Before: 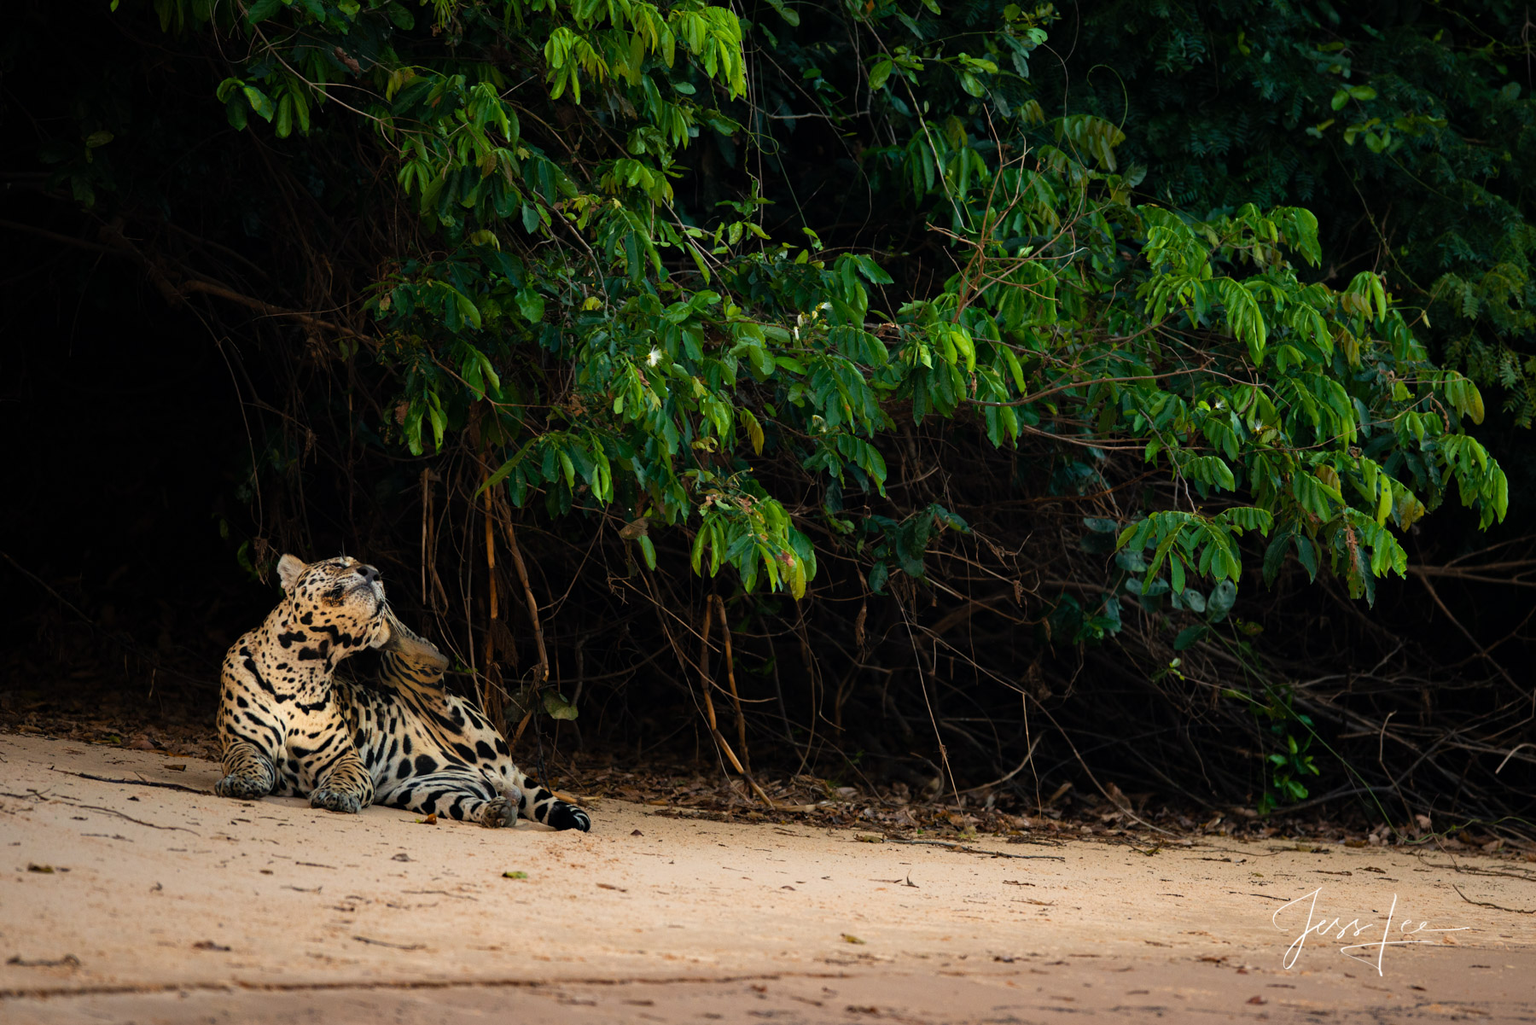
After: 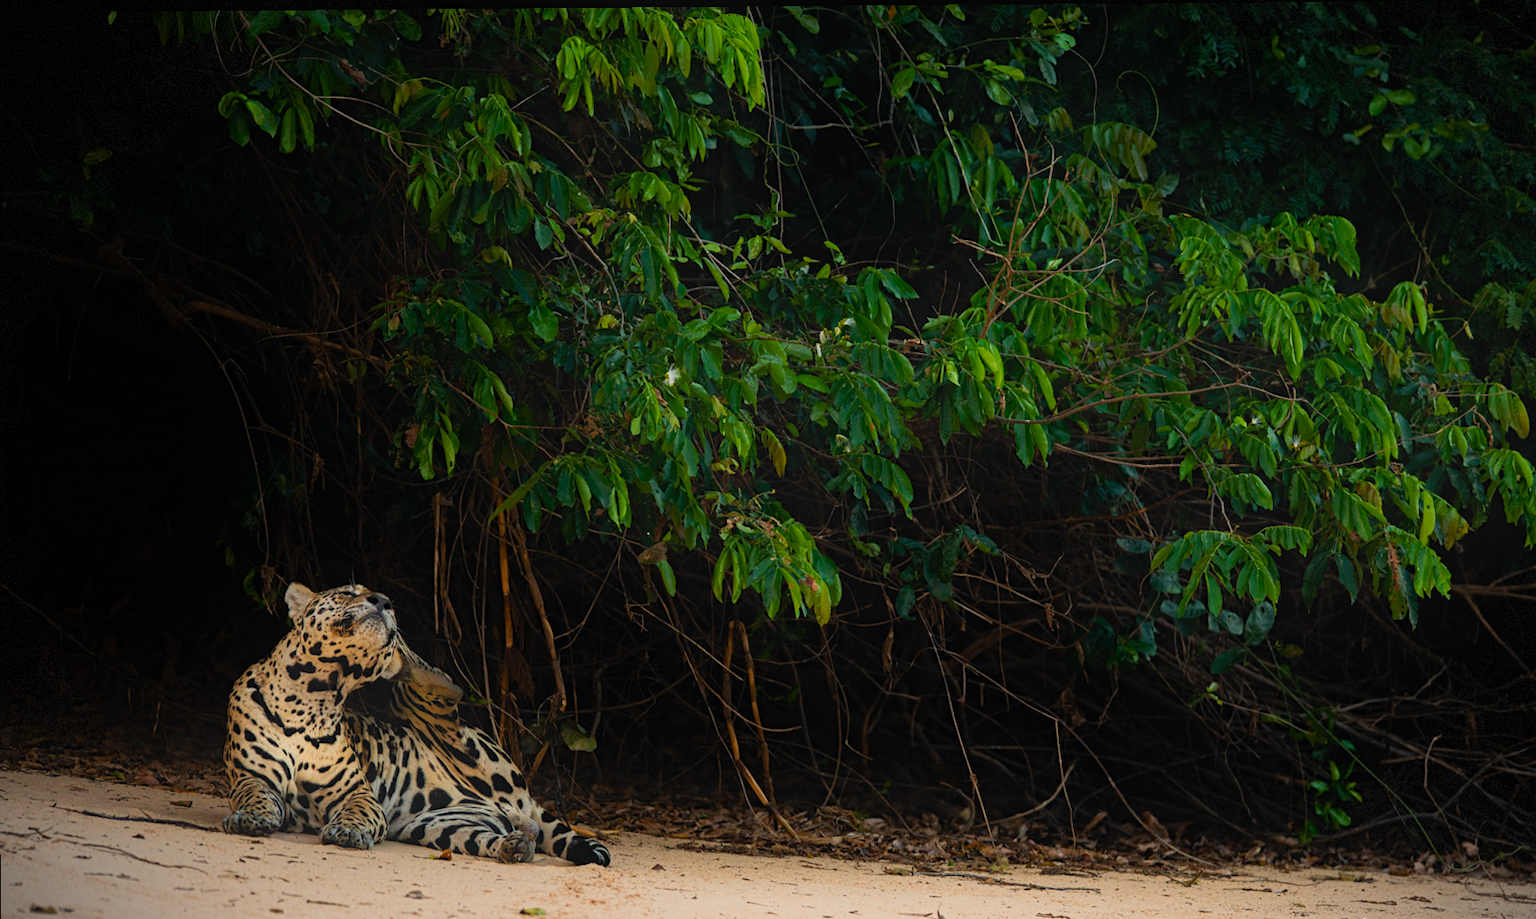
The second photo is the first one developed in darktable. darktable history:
contrast equalizer: octaves 7, y [[0.439, 0.44, 0.442, 0.457, 0.493, 0.498], [0.5 ×6], [0.5 ×6], [0 ×6], [0 ×6]]
vignetting: fall-off start 99.75%, brightness -0.575, width/height ratio 1.32, dithering 8-bit output
crop and rotate: angle 0.48°, left 0.439%, right 3.171%, bottom 14.097%
